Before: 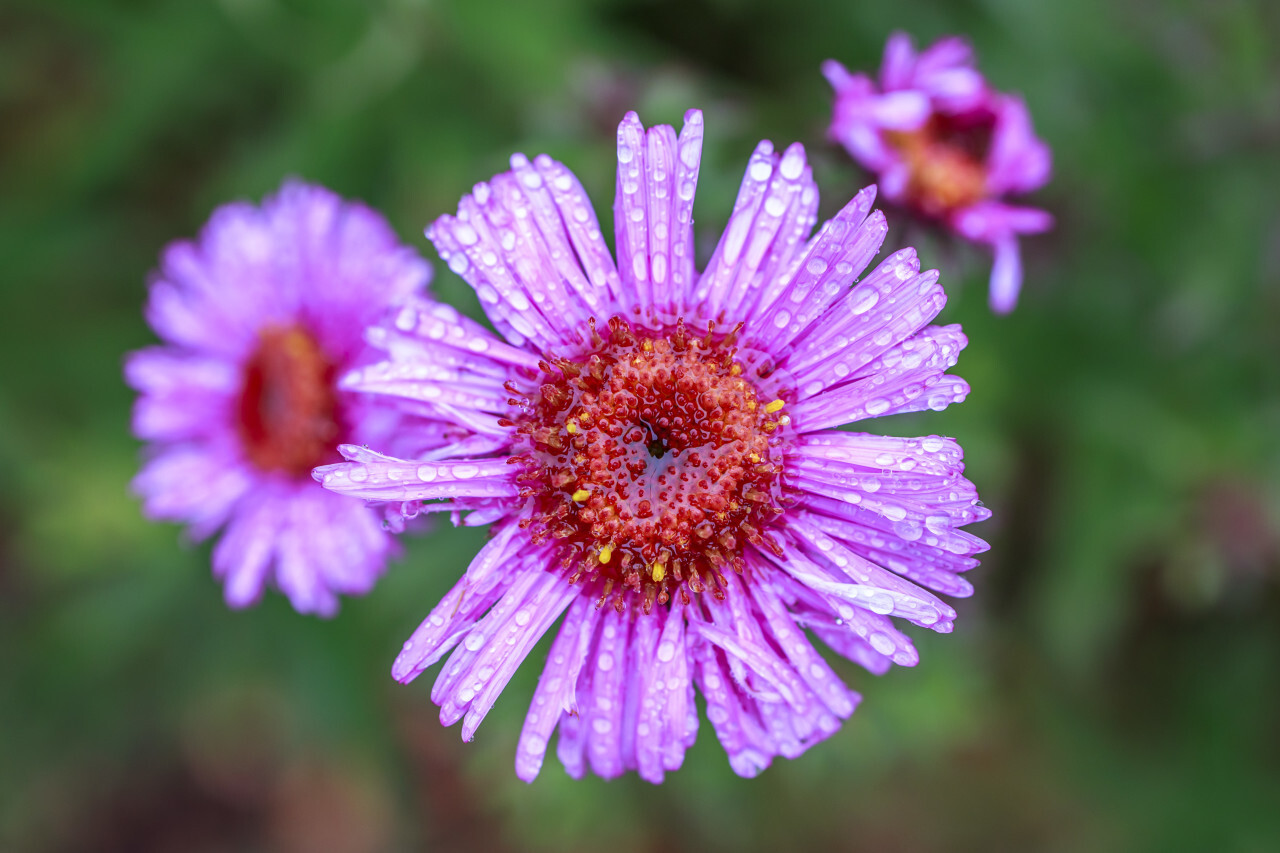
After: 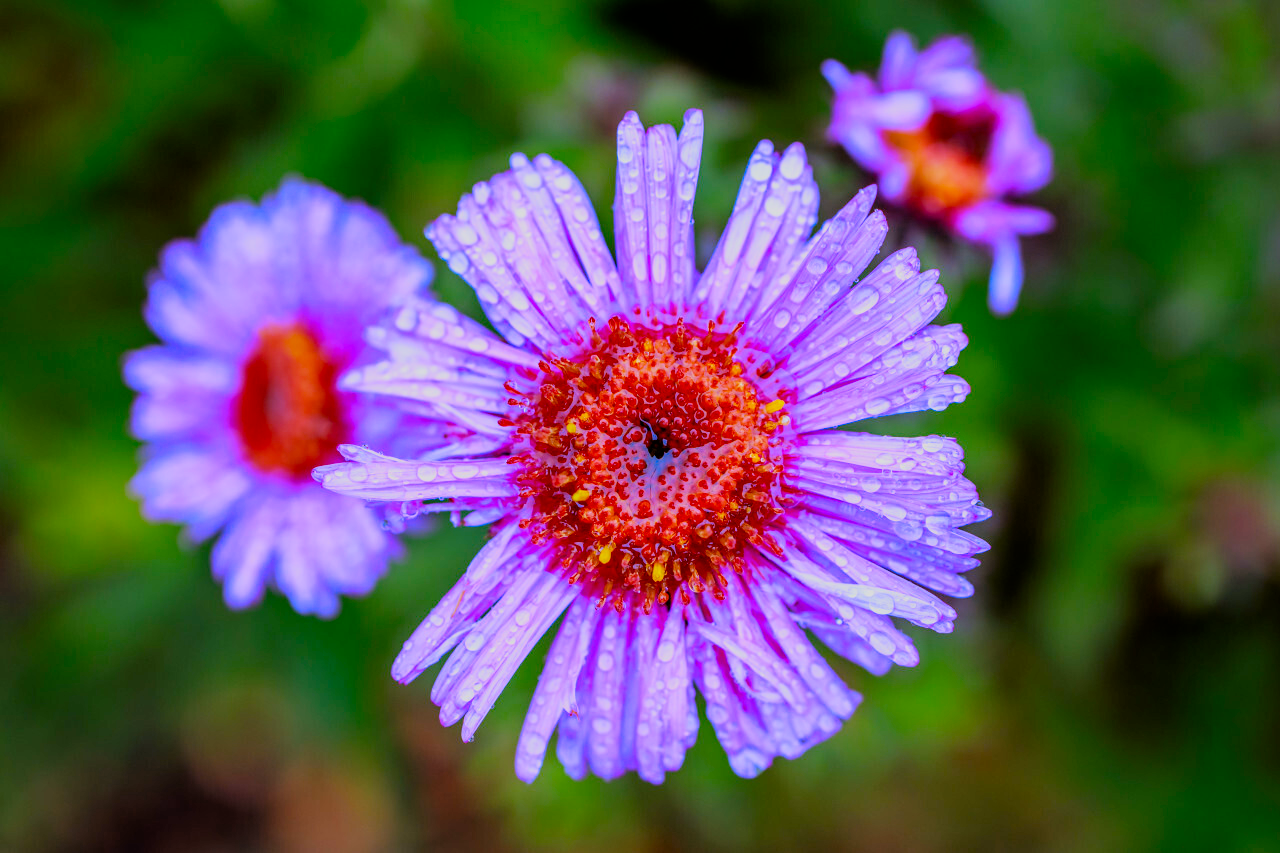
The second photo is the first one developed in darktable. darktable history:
filmic rgb: black relative exposure -5 EV, hardness 2.88, contrast 1.1
color contrast: green-magenta contrast 1.12, blue-yellow contrast 1.95, unbound 0
